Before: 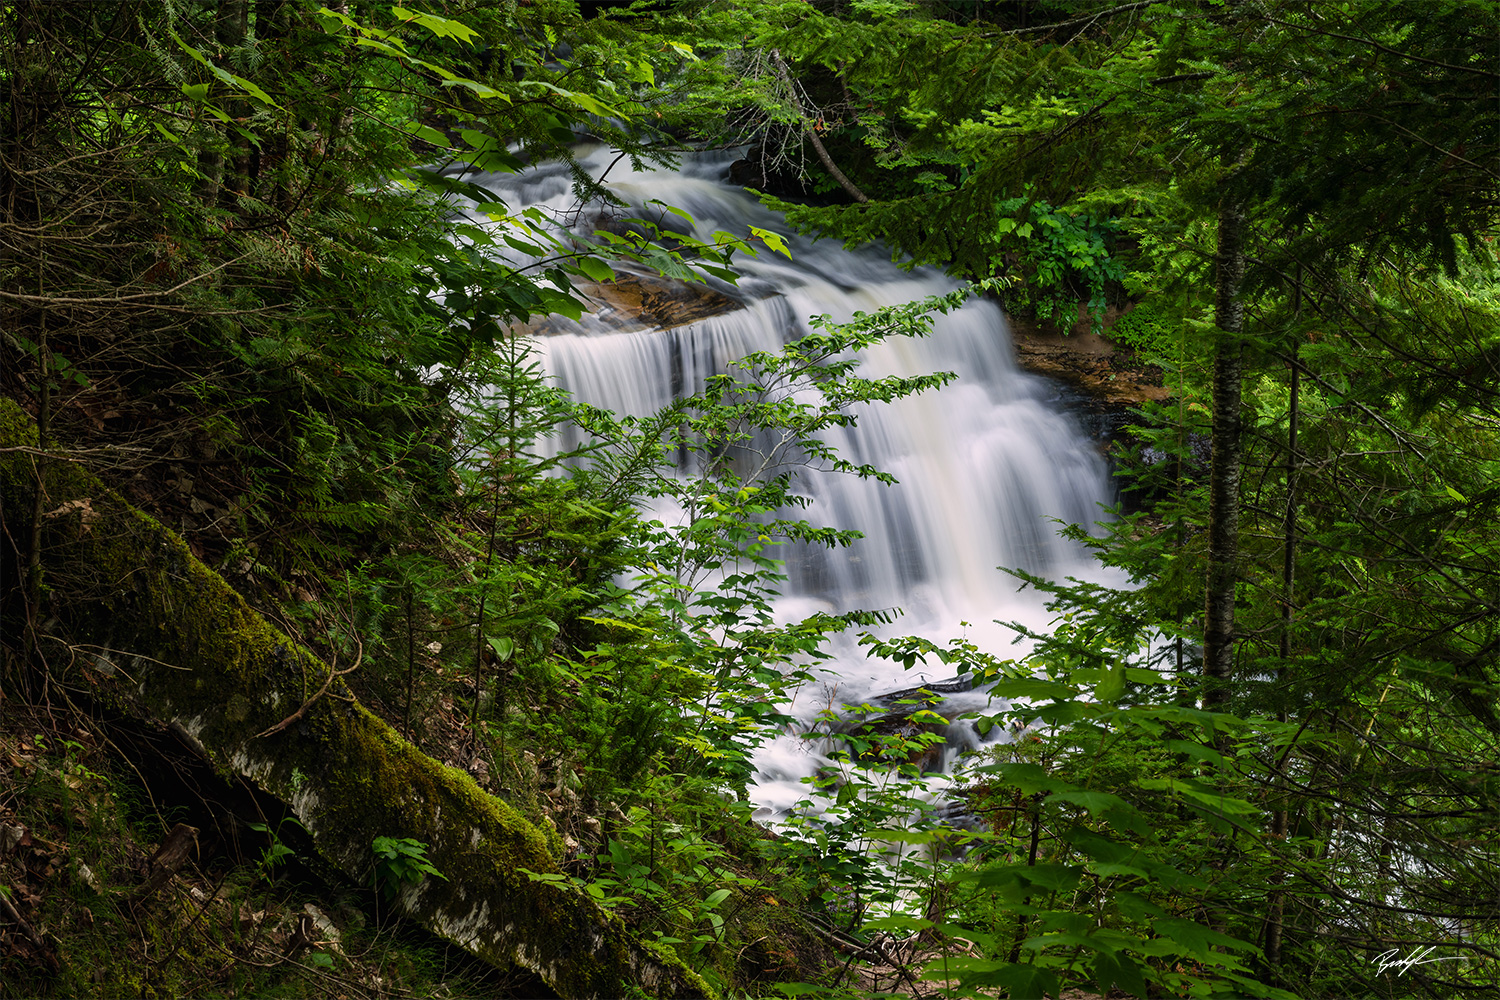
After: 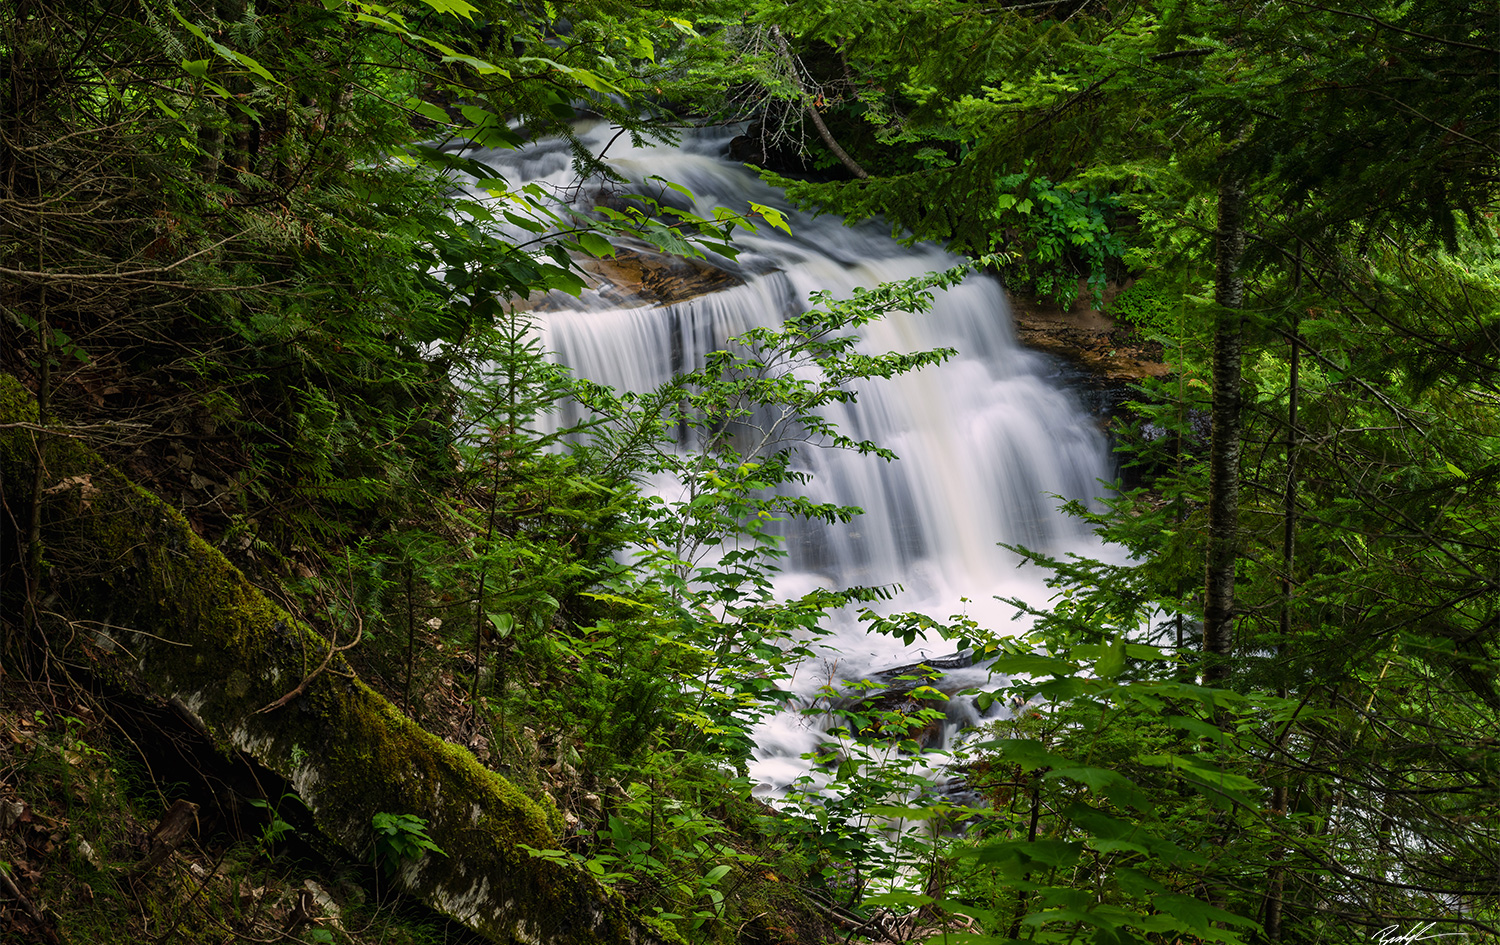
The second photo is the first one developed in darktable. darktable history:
crop and rotate: top 2.479%, bottom 3.018%
vignetting: fall-off start 116.67%, fall-off radius 59.26%, brightness -0.31, saturation -0.056
